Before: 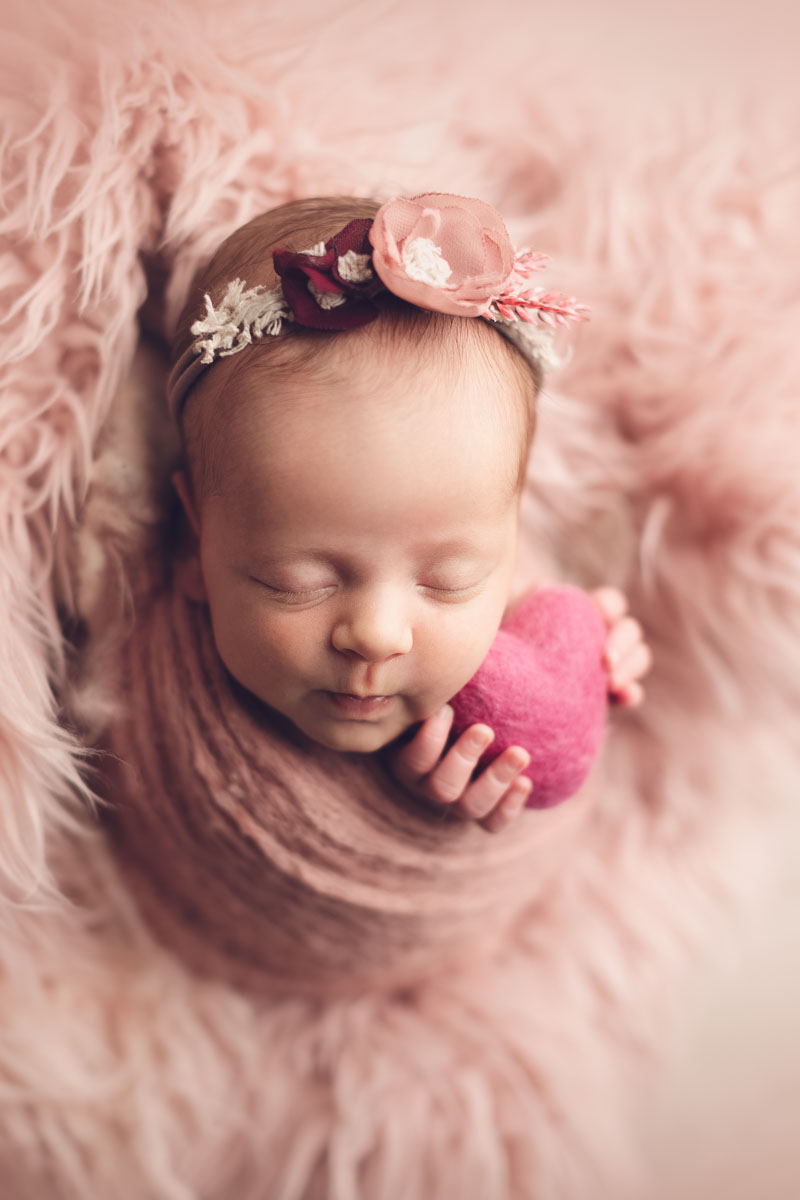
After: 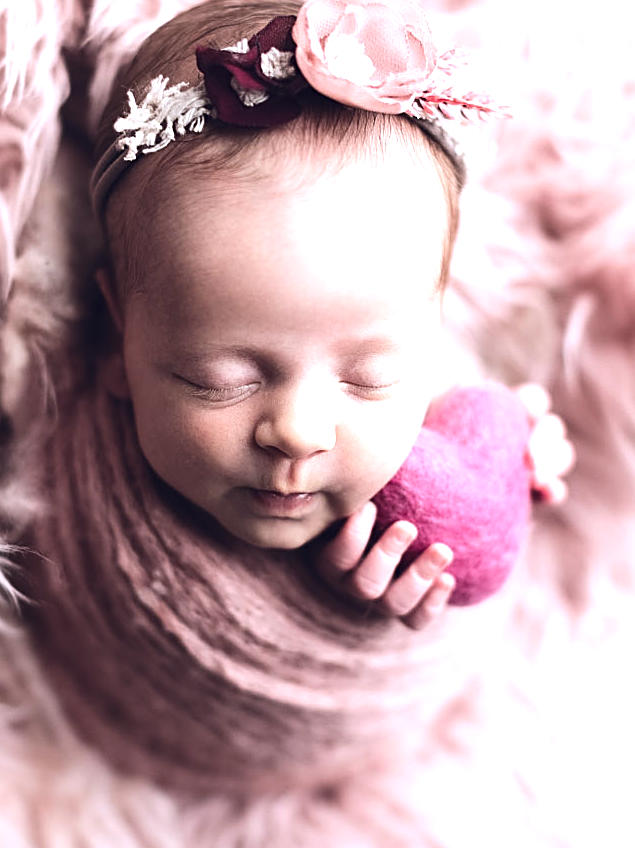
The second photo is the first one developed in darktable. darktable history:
crop: left 9.712%, top 16.928%, right 10.845%, bottom 12.332%
sharpen: on, module defaults
white balance: red 0.926, green 1.003, blue 1.133
tone equalizer: -8 EV -1.08 EV, -7 EV -1.01 EV, -6 EV -0.867 EV, -5 EV -0.578 EV, -3 EV 0.578 EV, -2 EV 0.867 EV, -1 EV 1.01 EV, +0 EV 1.08 EV, edges refinement/feathering 500, mask exposure compensation -1.57 EV, preserve details no
